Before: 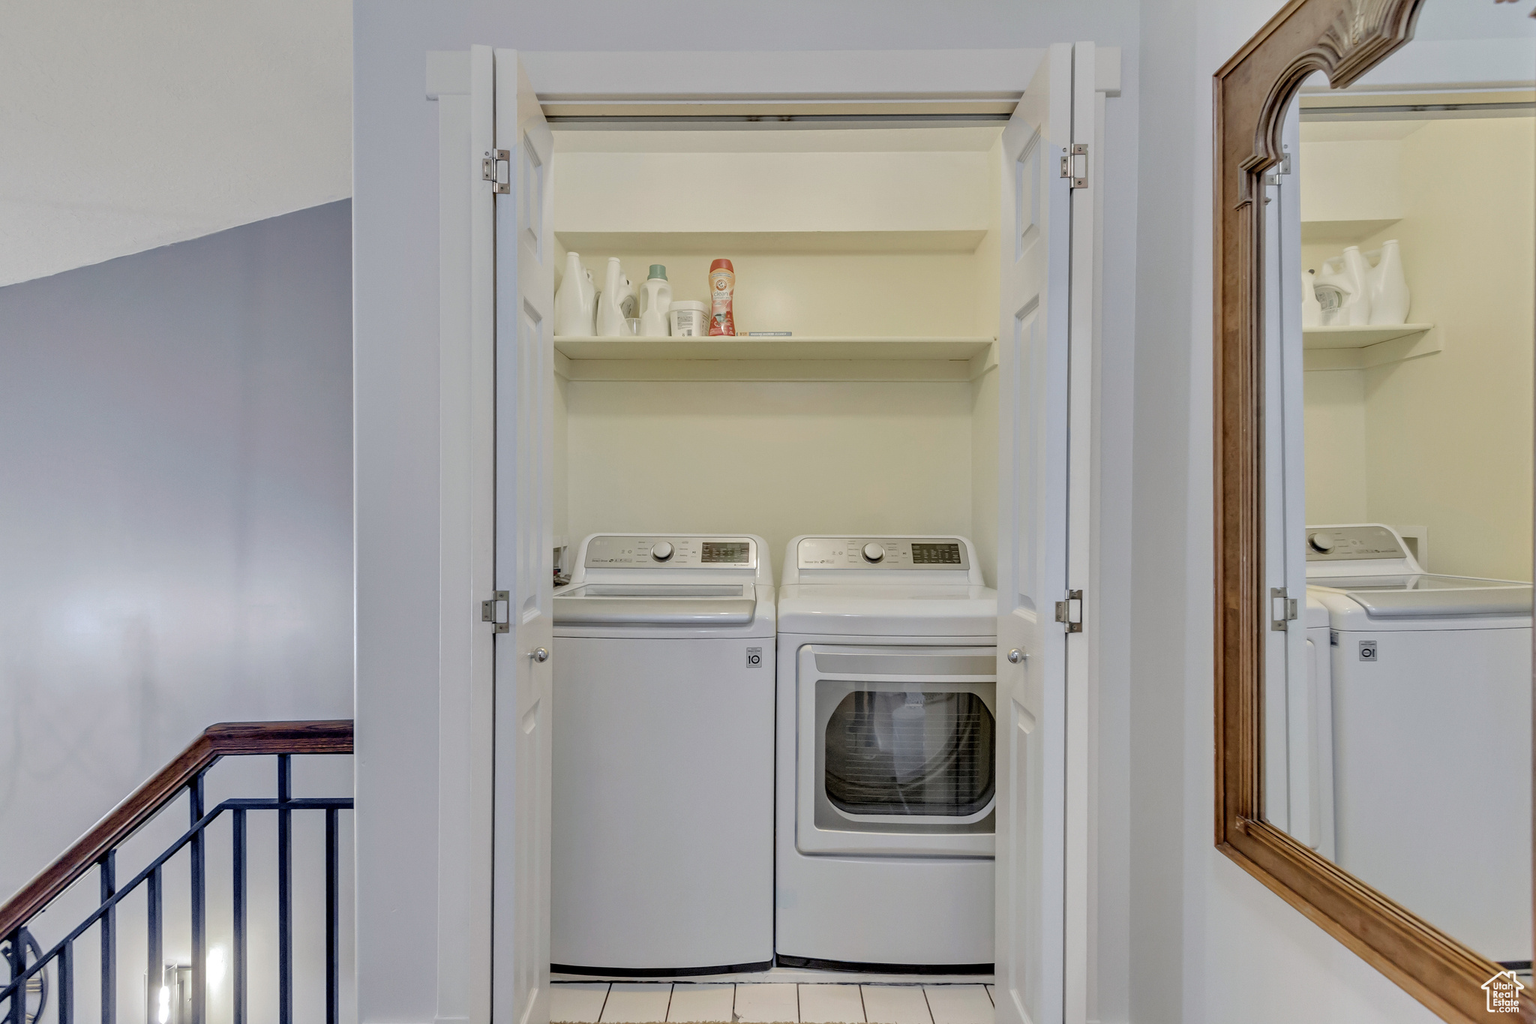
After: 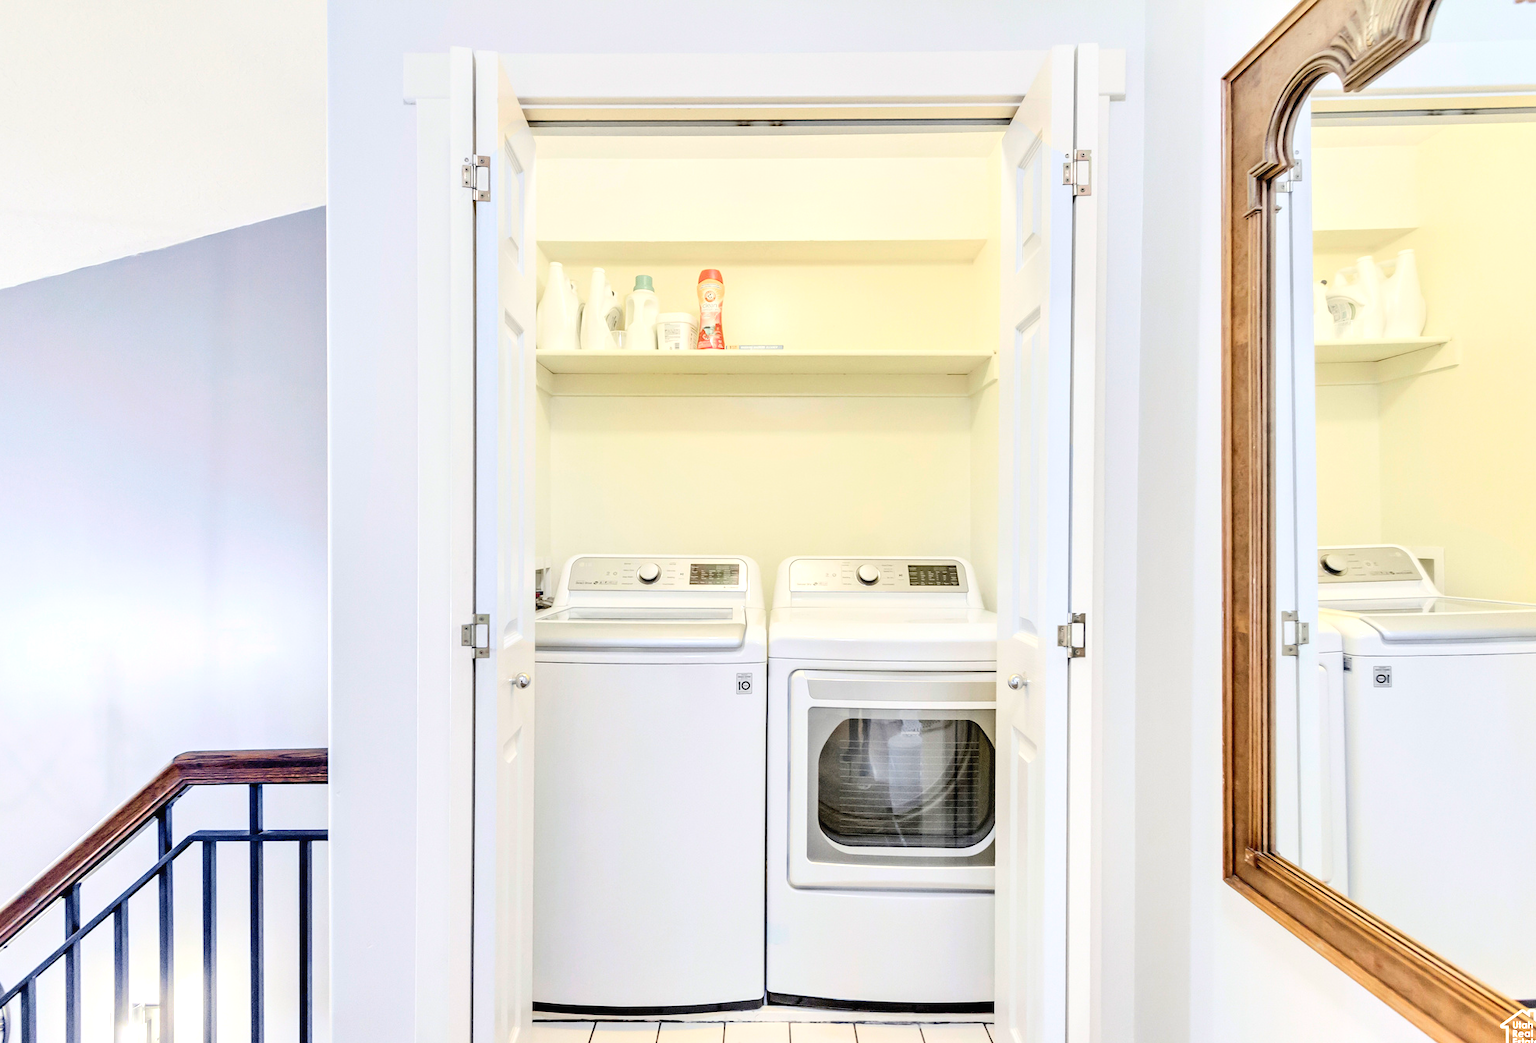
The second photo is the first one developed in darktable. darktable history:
exposure: black level correction 0, exposure 0.894 EV, compensate exposure bias true, compensate highlight preservation false
crop and rotate: left 2.539%, right 1.229%, bottom 1.972%
contrast brightness saturation: contrast 0.197, brightness 0.166, saturation 0.228
